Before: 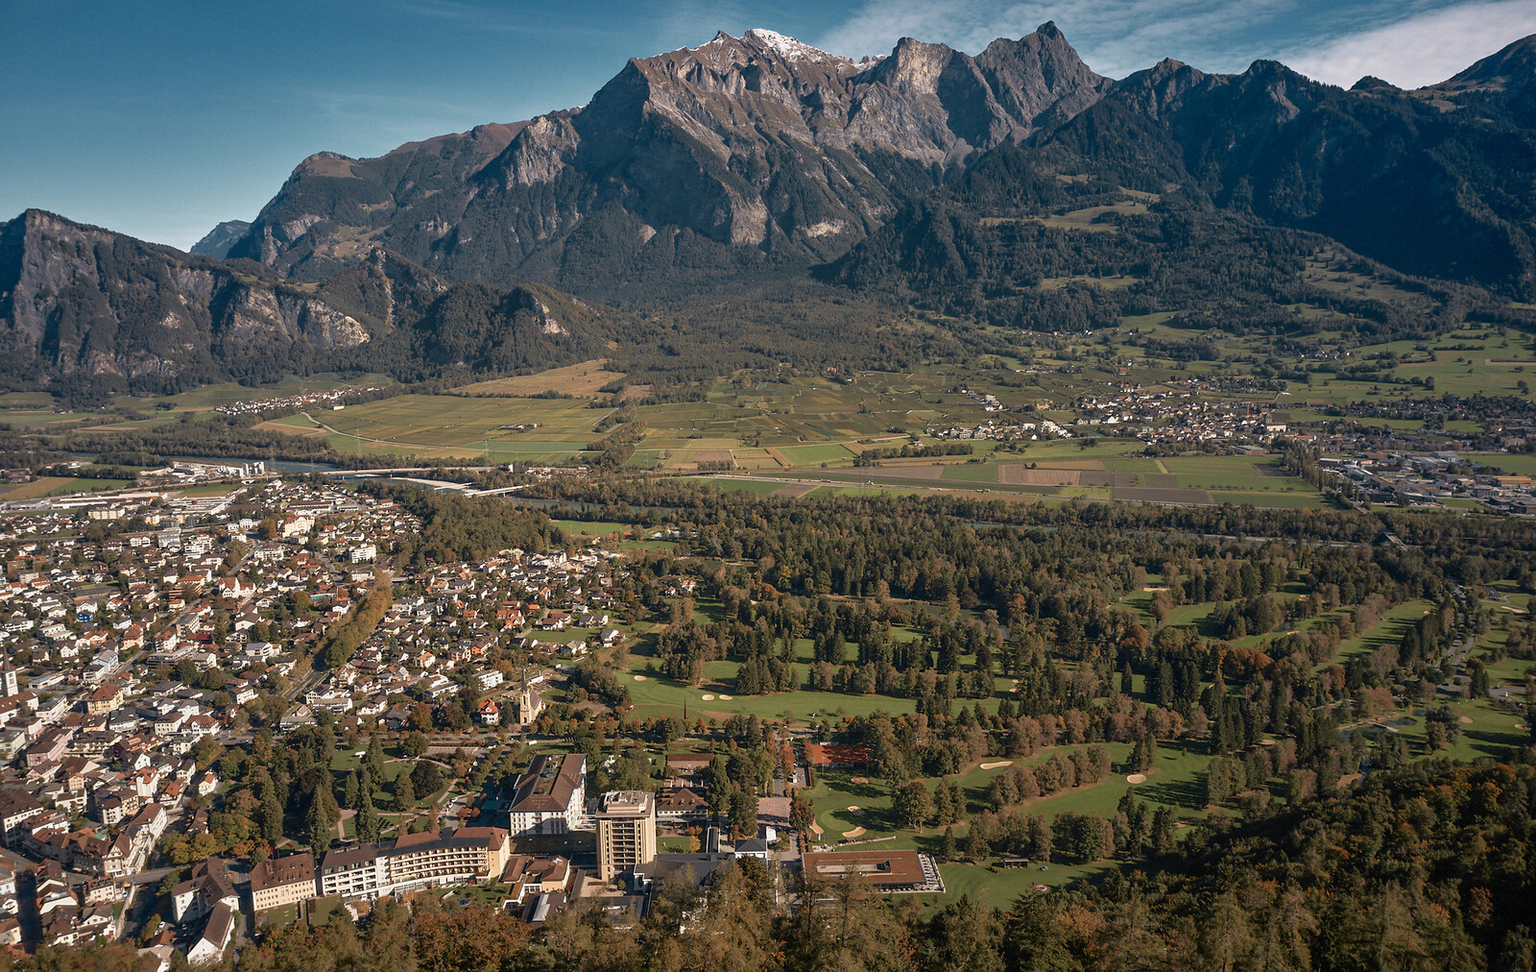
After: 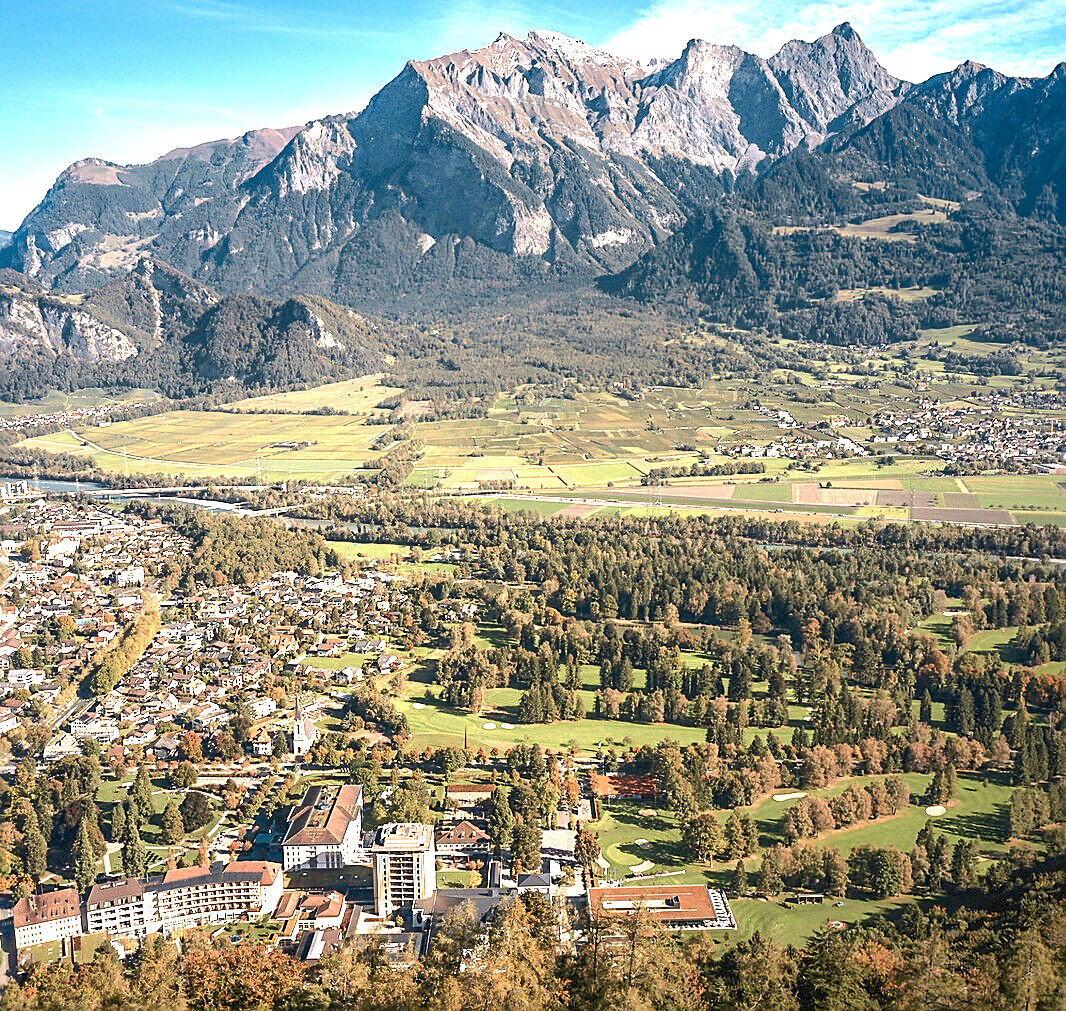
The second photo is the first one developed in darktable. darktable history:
exposure: black level correction 0.001, exposure 1.735 EV, compensate highlight preservation false
tone equalizer: -8 EV -0.001 EV, -7 EV 0.001 EV, -6 EV -0.002 EV, -5 EV -0.003 EV, -4 EV -0.062 EV, -3 EV -0.222 EV, -2 EV -0.267 EV, -1 EV 0.105 EV, +0 EV 0.303 EV
crop and rotate: left 15.546%, right 17.787%
sharpen: on, module defaults
